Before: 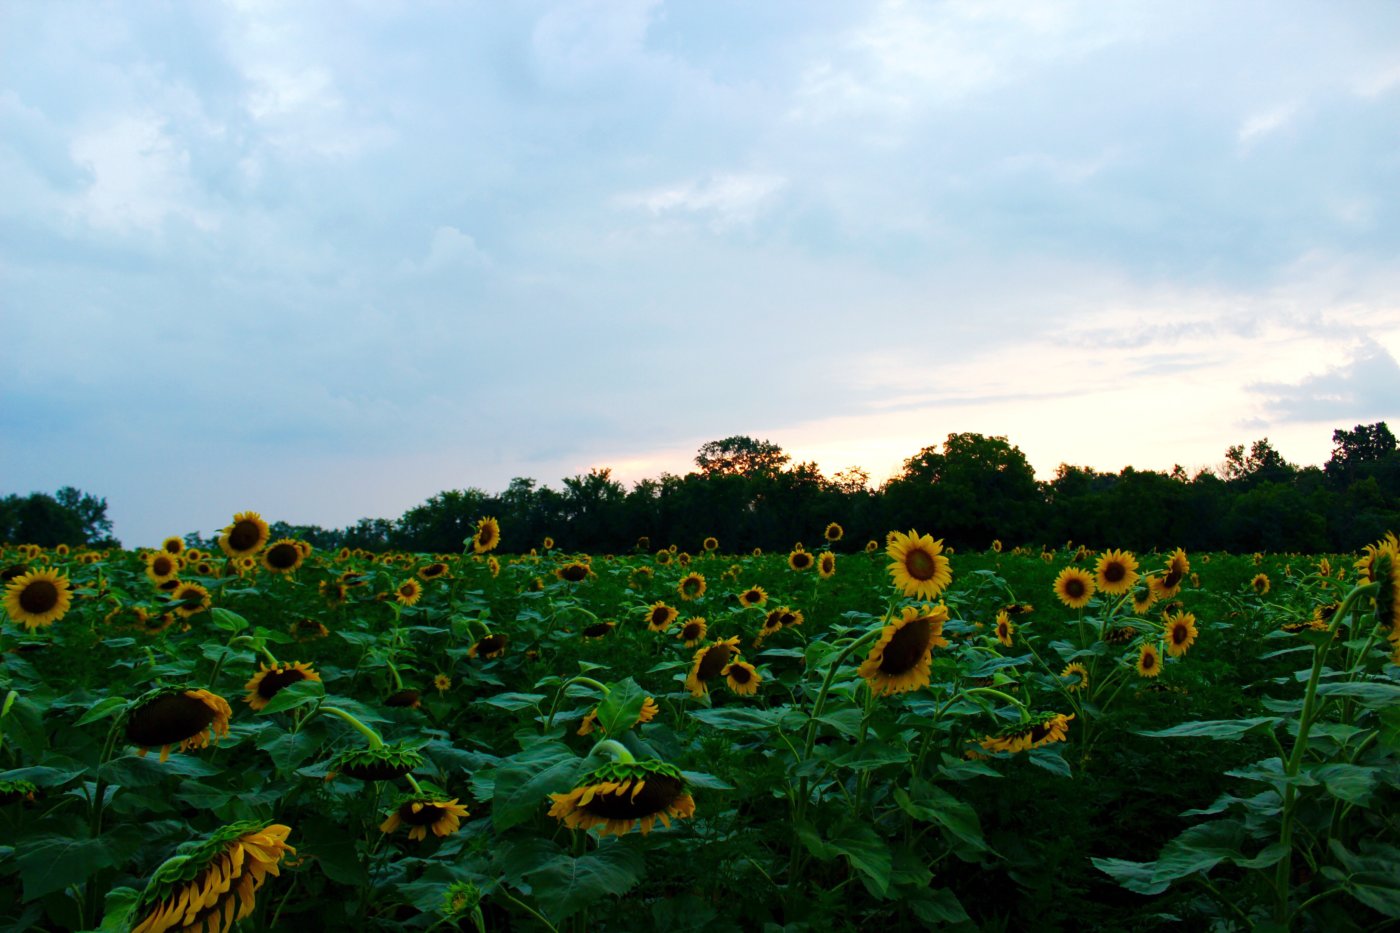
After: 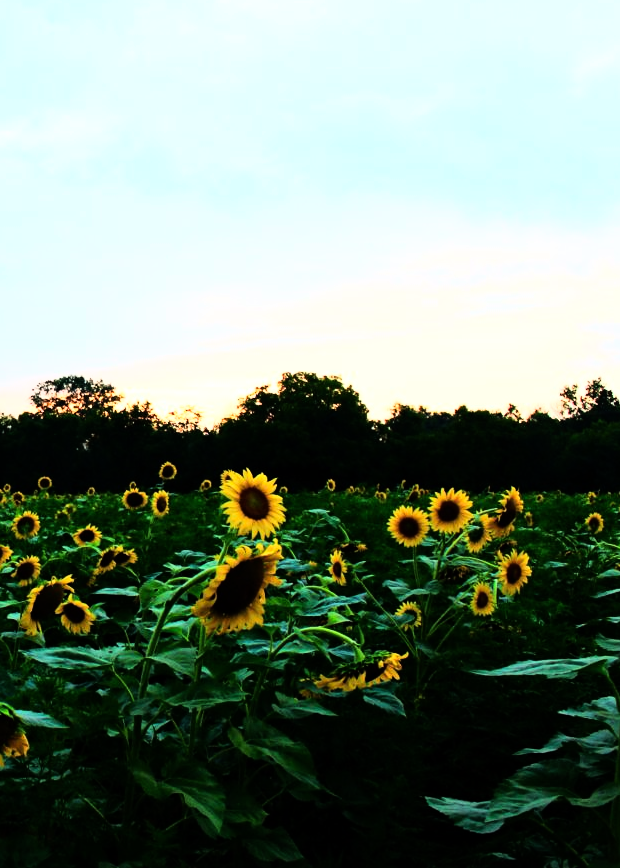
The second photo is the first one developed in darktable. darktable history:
crop: left 47.628%, top 6.643%, right 7.874%
rgb curve: curves: ch0 [(0, 0) (0.21, 0.15) (0.24, 0.21) (0.5, 0.75) (0.75, 0.96) (0.89, 0.99) (1, 1)]; ch1 [(0, 0.02) (0.21, 0.13) (0.25, 0.2) (0.5, 0.67) (0.75, 0.9) (0.89, 0.97) (1, 1)]; ch2 [(0, 0.02) (0.21, 0.13) (0.25, 0.2) (0.5, 0.67) (0.75, 0.9) (0.89, 0.97) (1, 1)], compensate middle gray true
